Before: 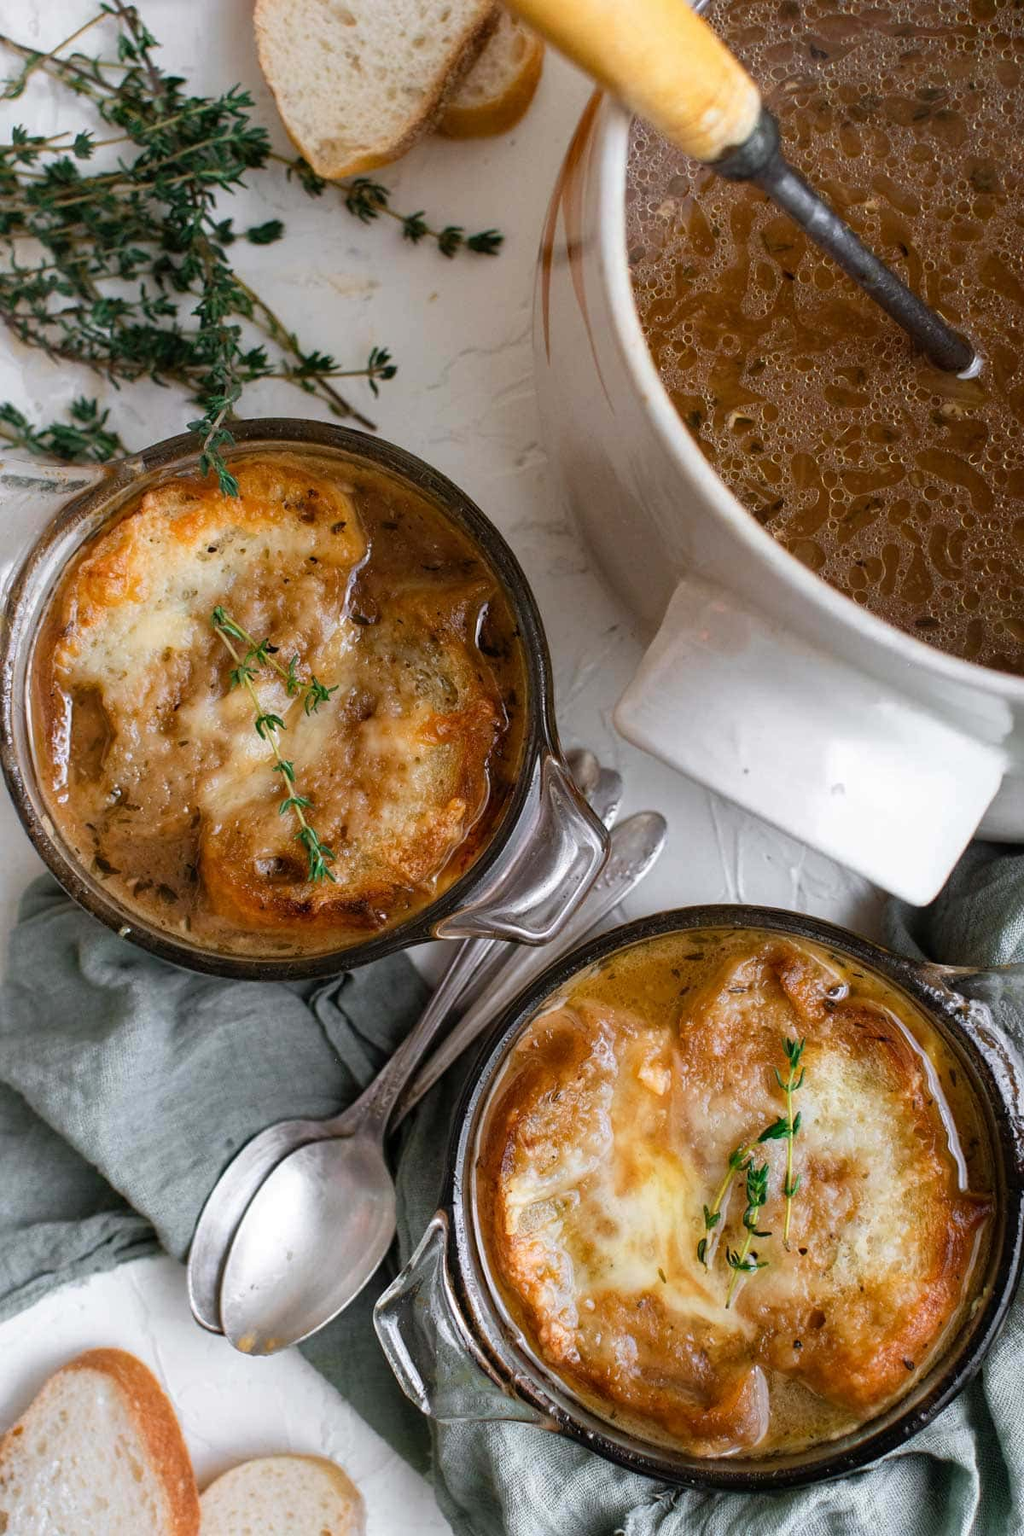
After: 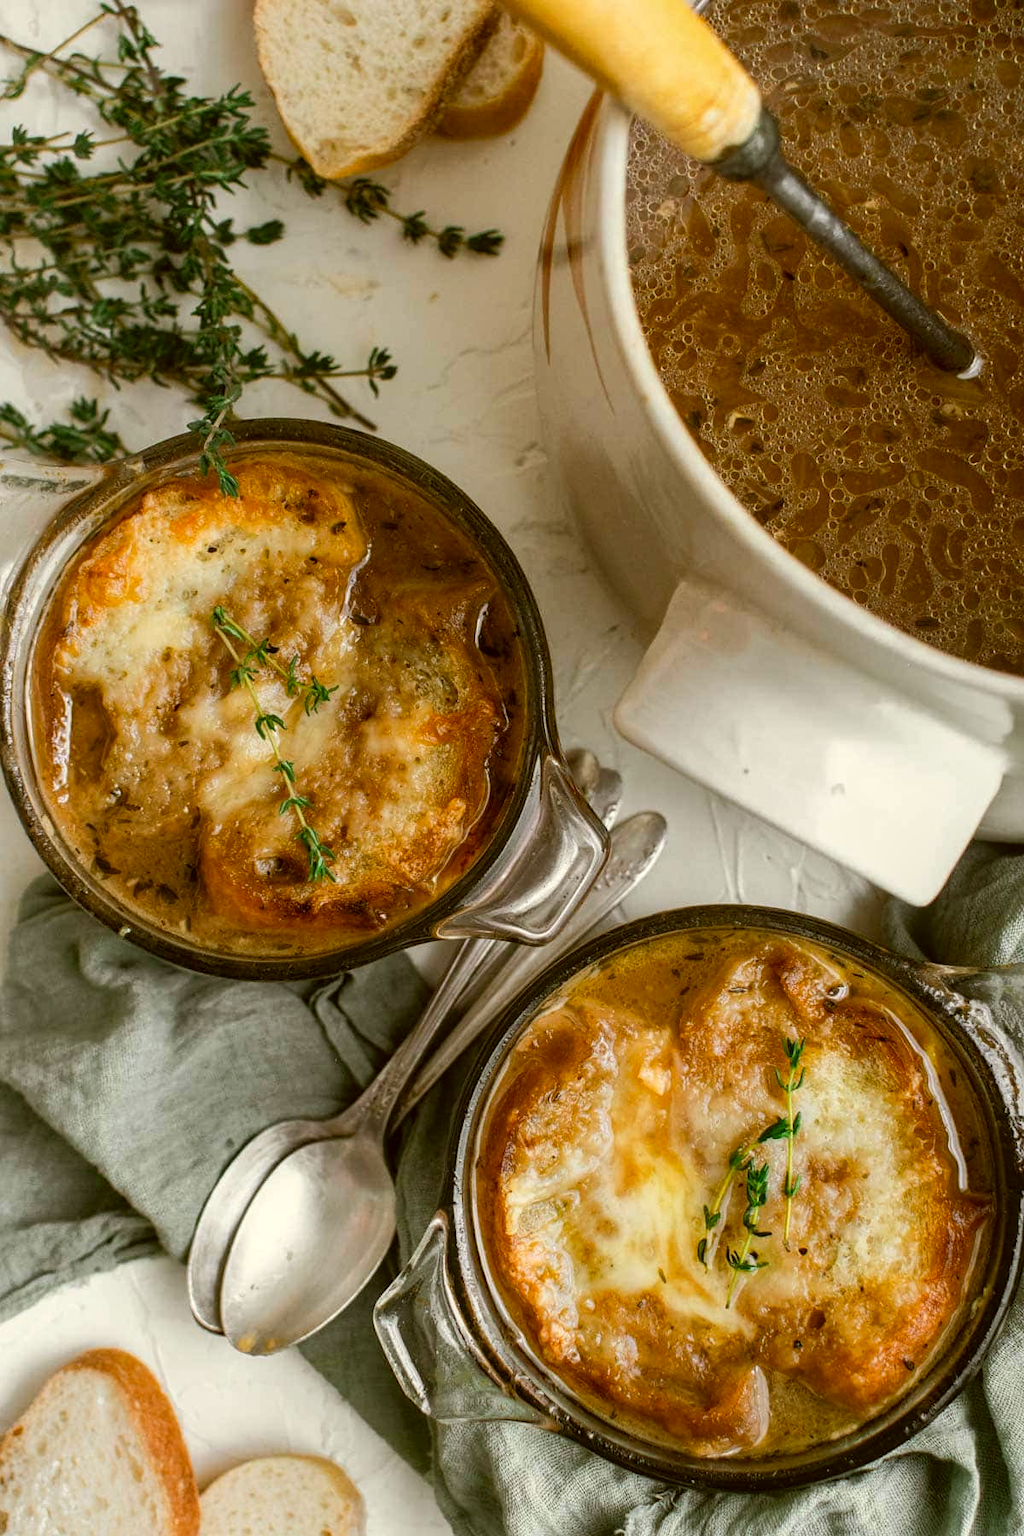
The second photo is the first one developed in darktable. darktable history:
tone curve: curves: ch0 [(0, 0) (0.003, 0.003) (0.011, 0.011) (0.025, 0.025) (0.044, 0.044) (0.069, 0.069) (0.1, 0.099) (0.136, 0.135) (0.177, 0.177) (0.224, 0.224) (0.277, 0.276) (0.335, 0.334) (0.399, 0.398) (0.468, 0.467) (0.543, 0.565) (0.623, 0.641) (0.709, 0.723) (0.801, 0.81) (0.898, 0.902) (1, 1)], color space Lab, linked channels, preserve colors none
color correction: highlights a* -1.25, highlights b* 10.24, shadows a* 0.811, shadows b* 19.85
local contrast: detail 114%
